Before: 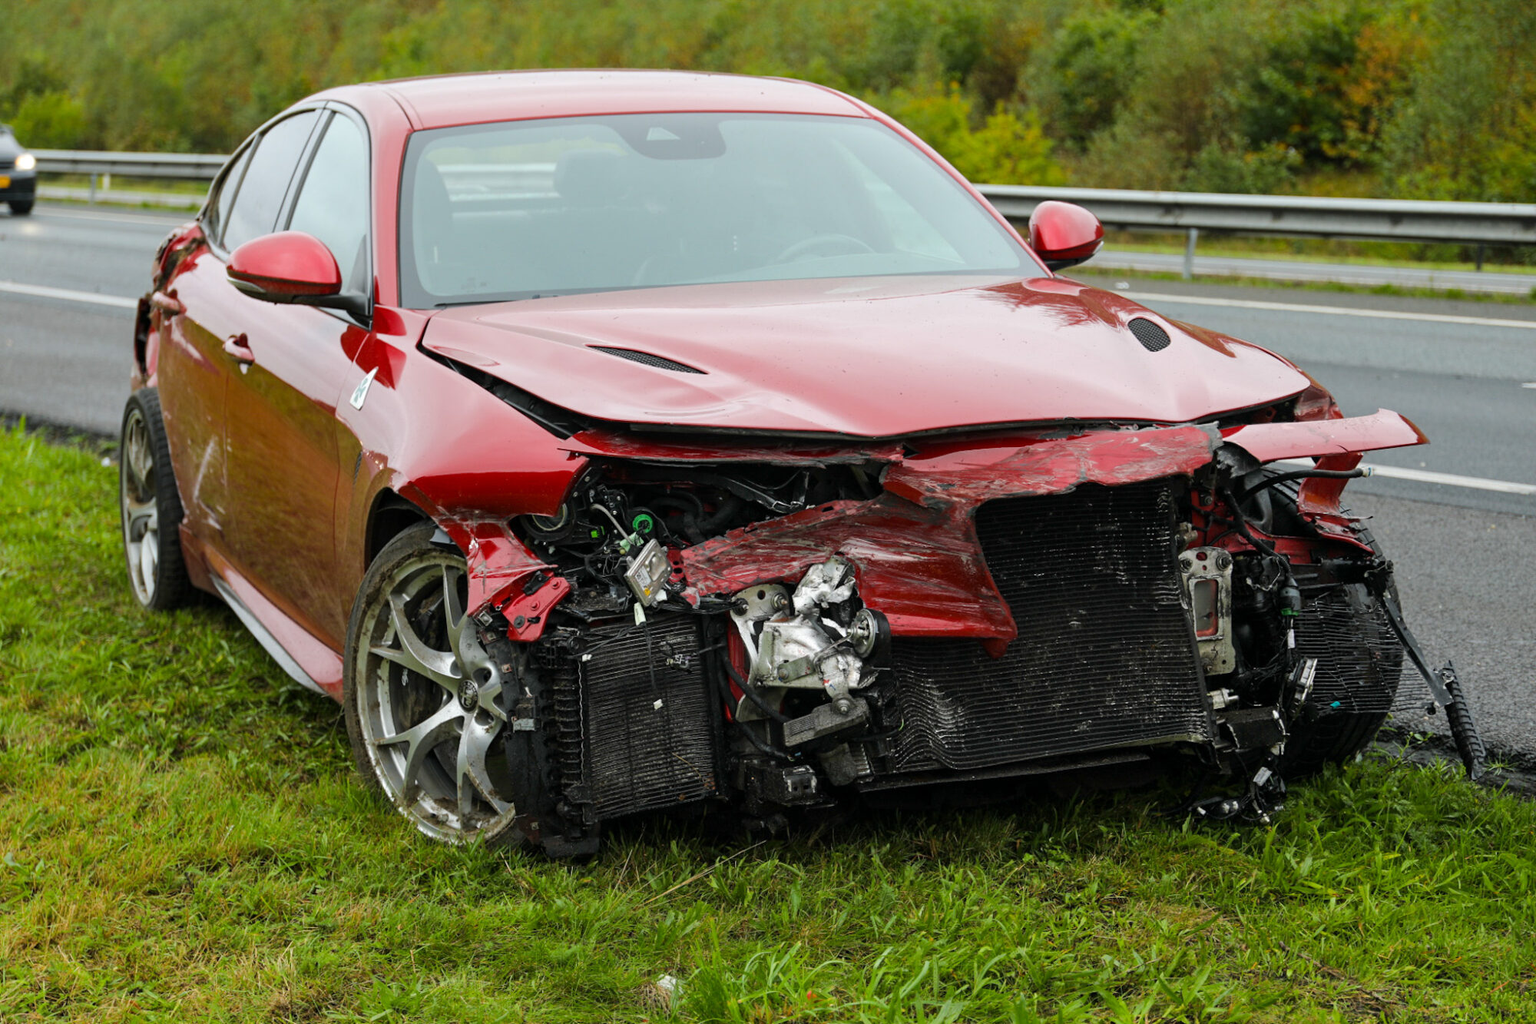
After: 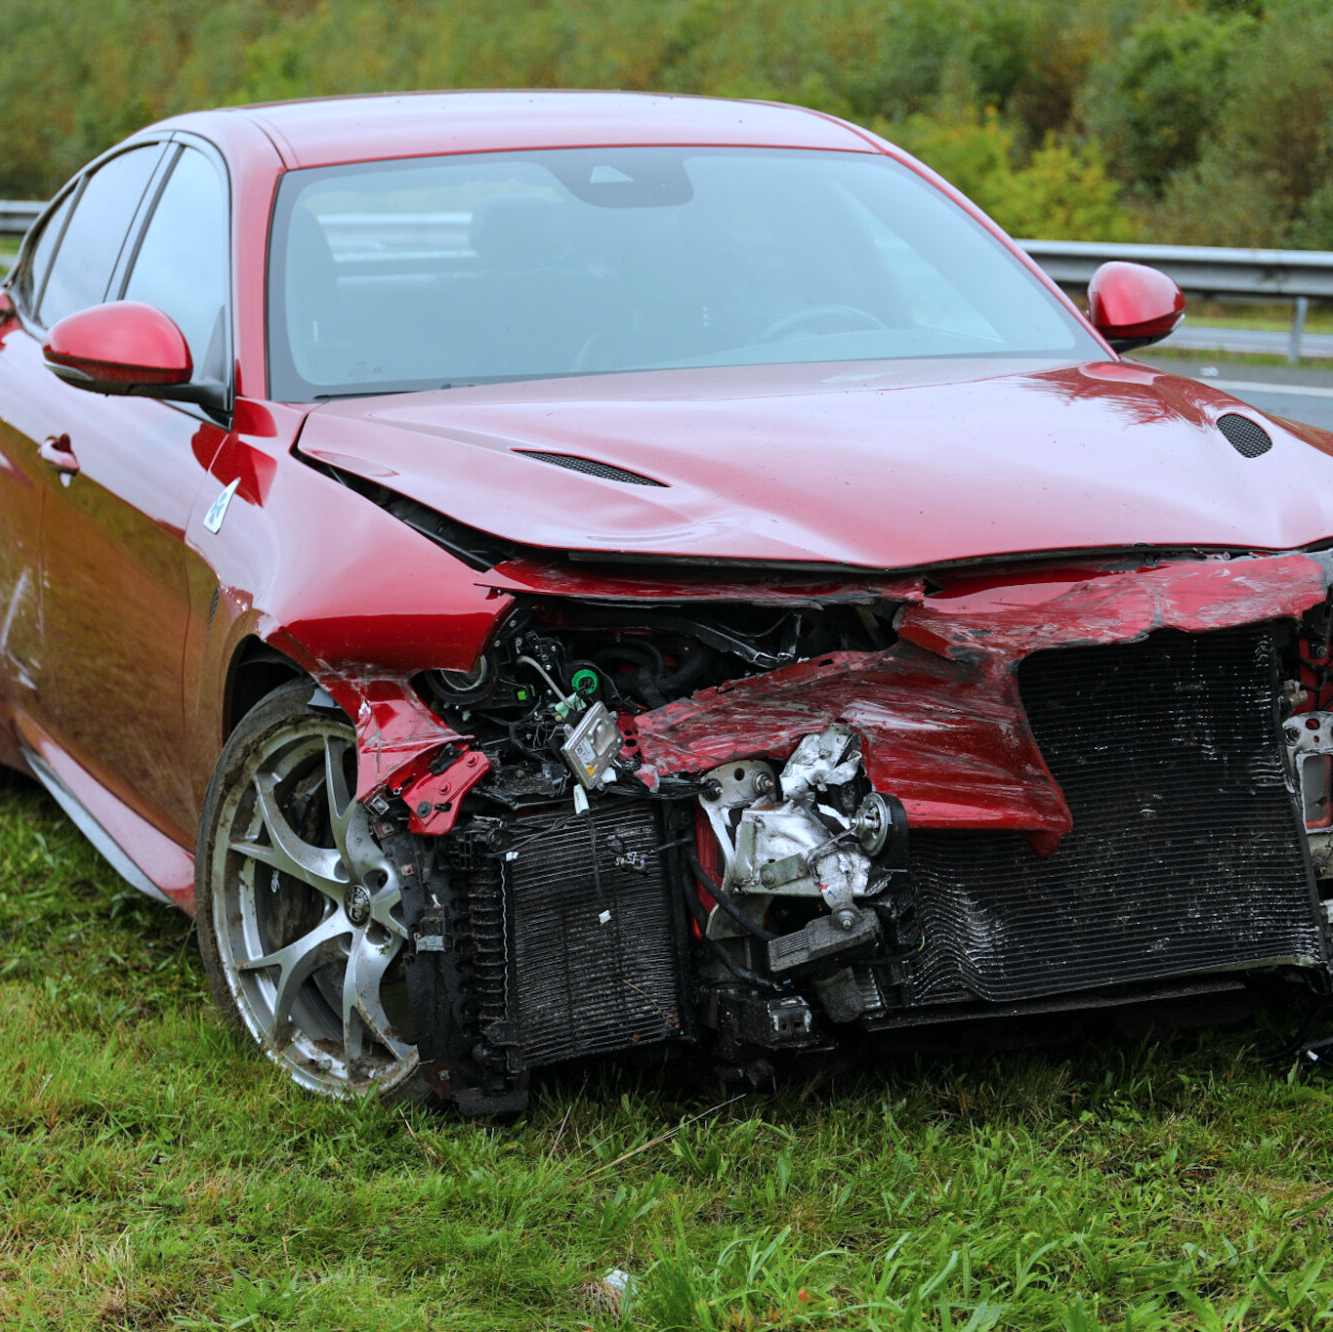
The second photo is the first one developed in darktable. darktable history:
crop and rotate: left 12.648%, right 20.685%
color correction: highlights a* -2.24, highlights b* -18.1
